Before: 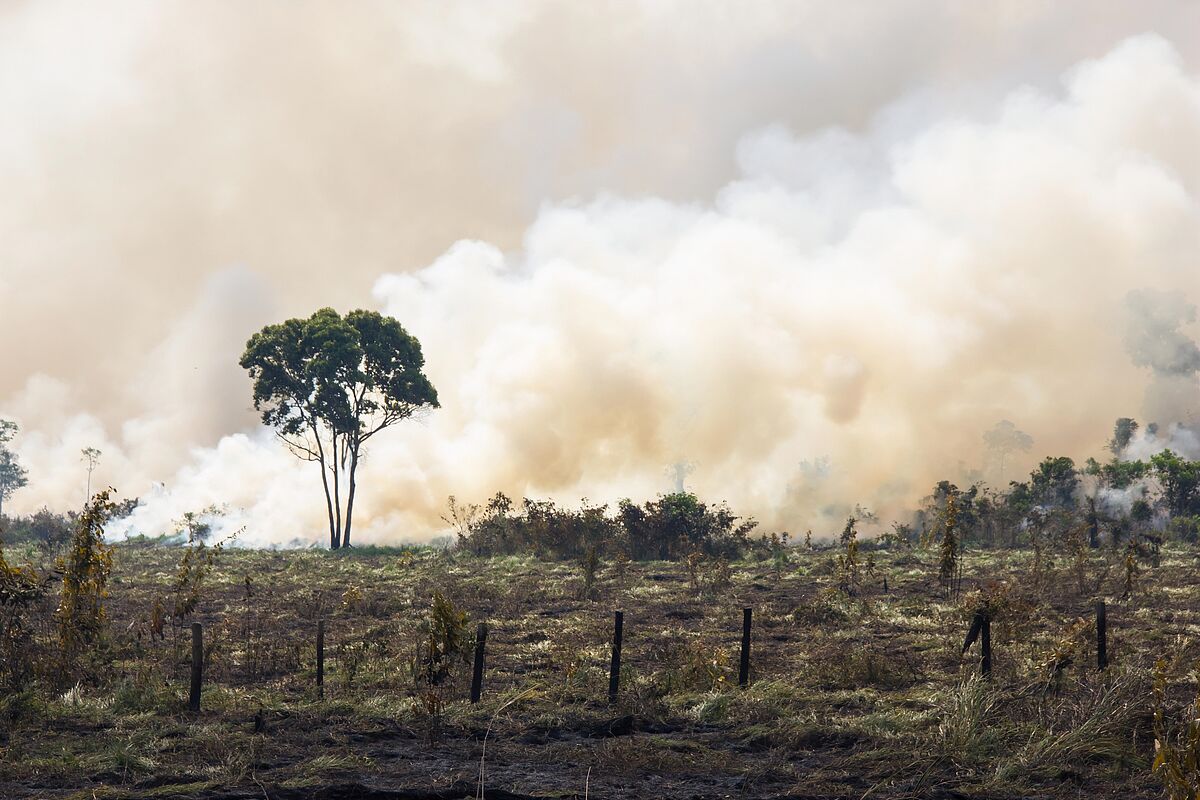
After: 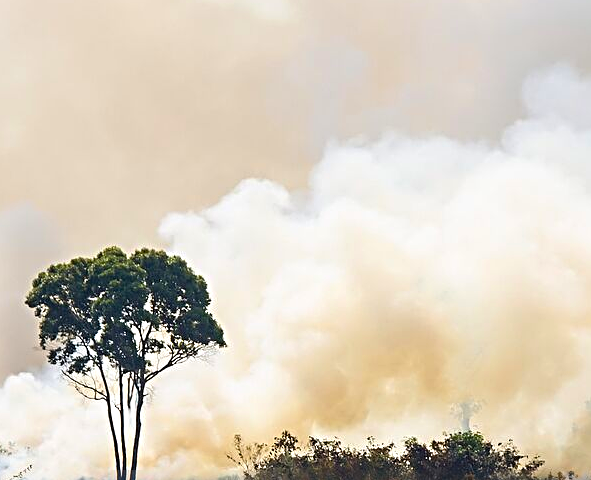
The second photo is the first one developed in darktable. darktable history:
crop: left 17.835%, top 7.675%, right 32.881%, bottom 32.213%
color balance rgb: perceptual saturation grading › global saturation 25%, global vibrance 20%
sharpen: radius 4
